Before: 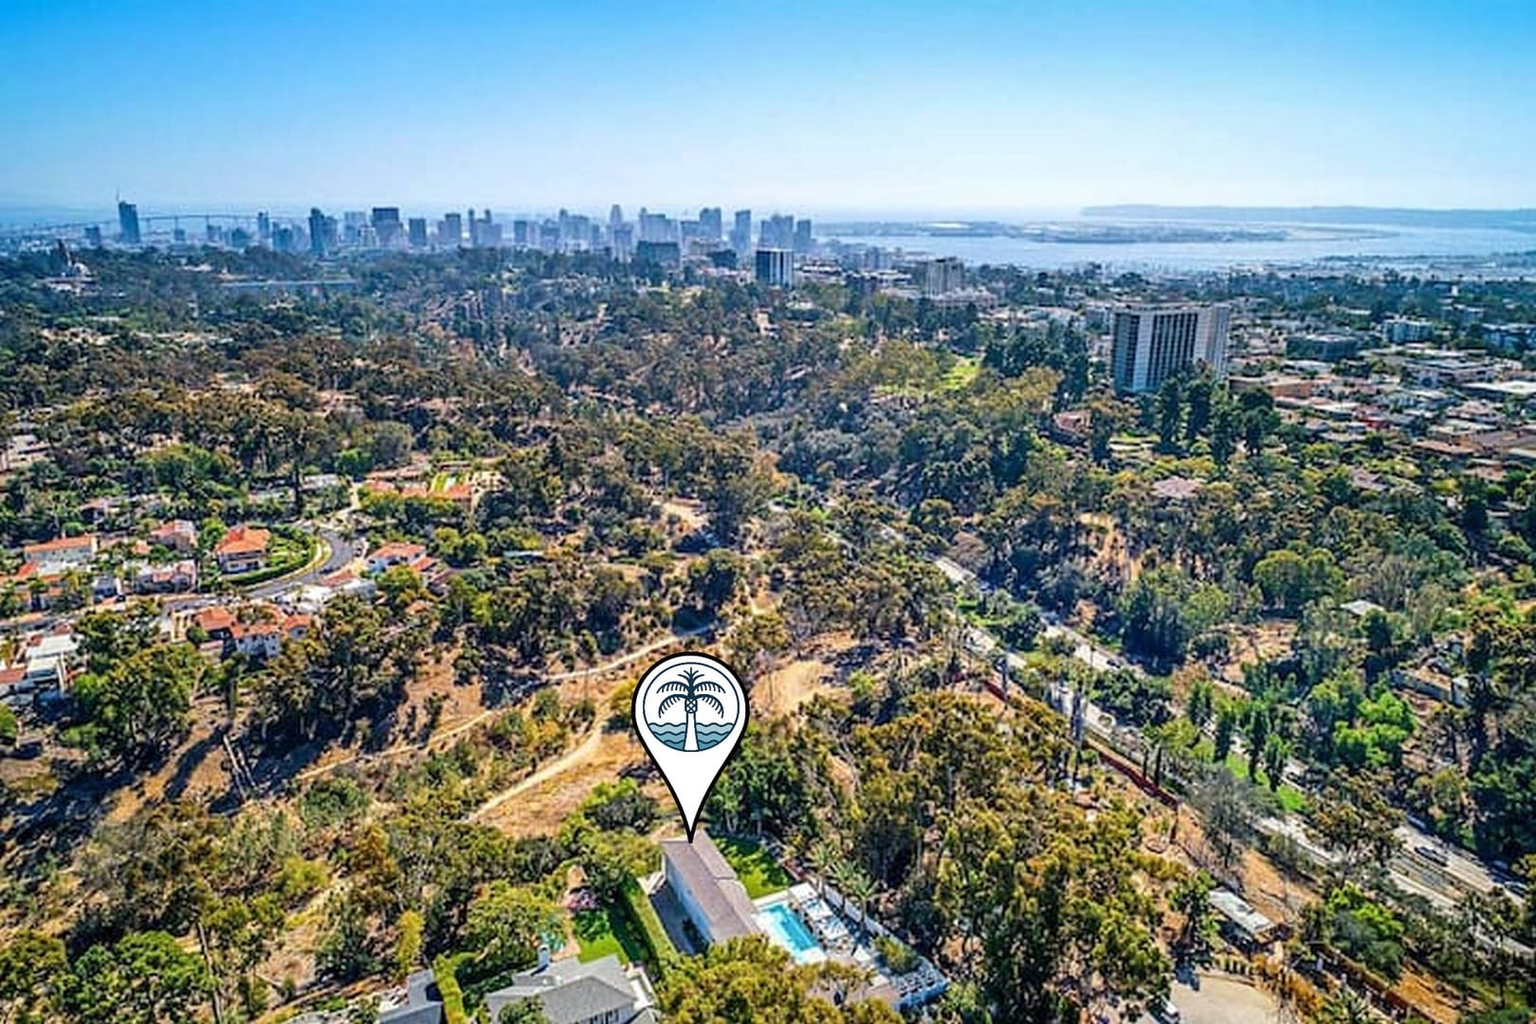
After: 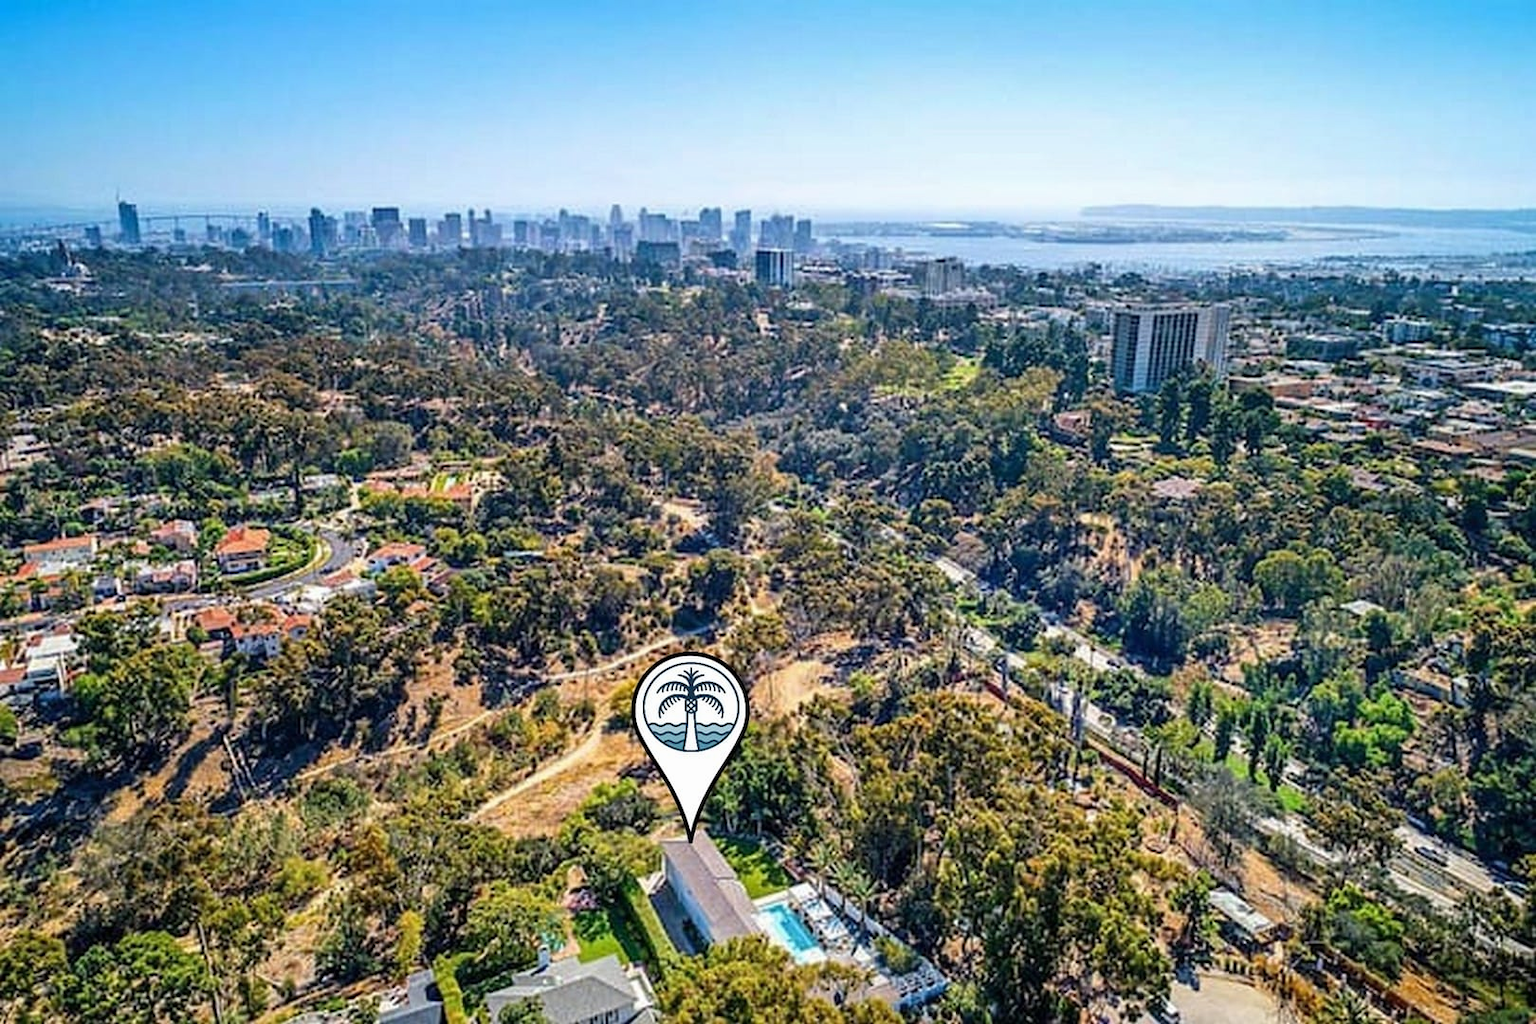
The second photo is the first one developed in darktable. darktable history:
exposure: exposure -0.024 EV, compensate highlight preservation false
